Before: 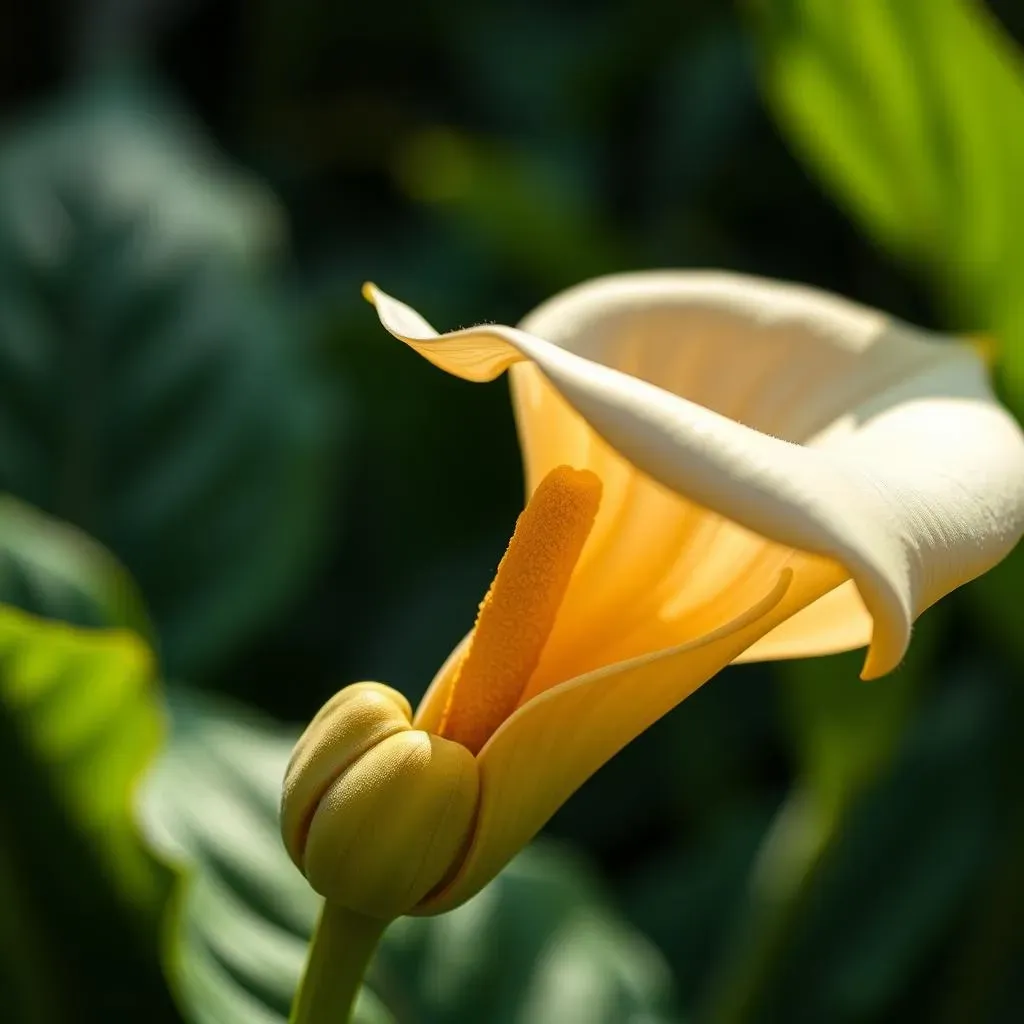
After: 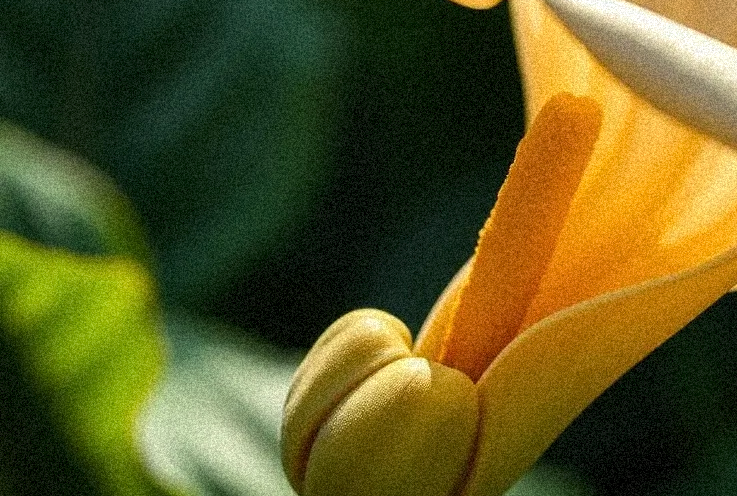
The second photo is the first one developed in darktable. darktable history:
crop: top 36.498%, right 27.964%, bottom 14.995%
grain: coarseness 46.9 ISO, strength 50.21%, mid-tones bias 0%
